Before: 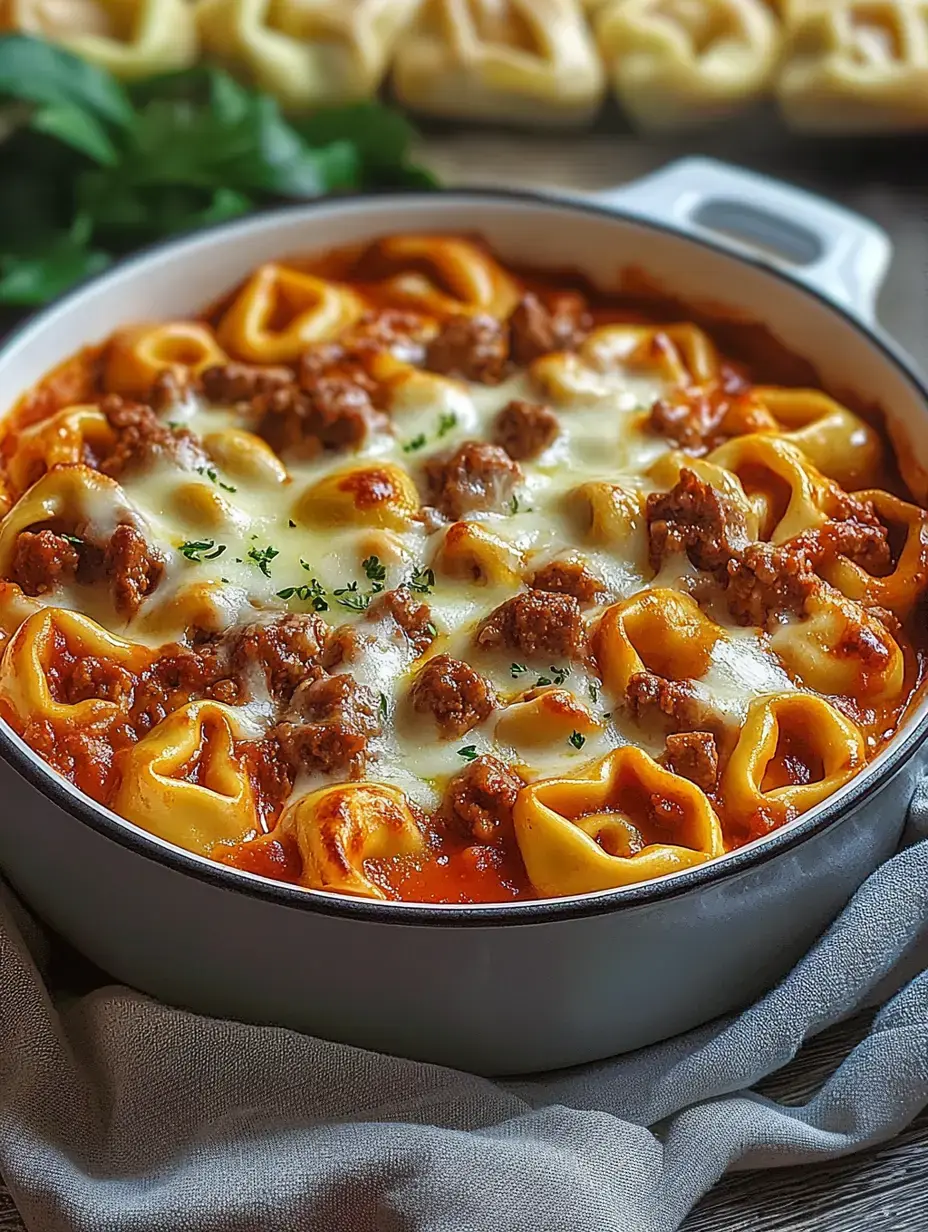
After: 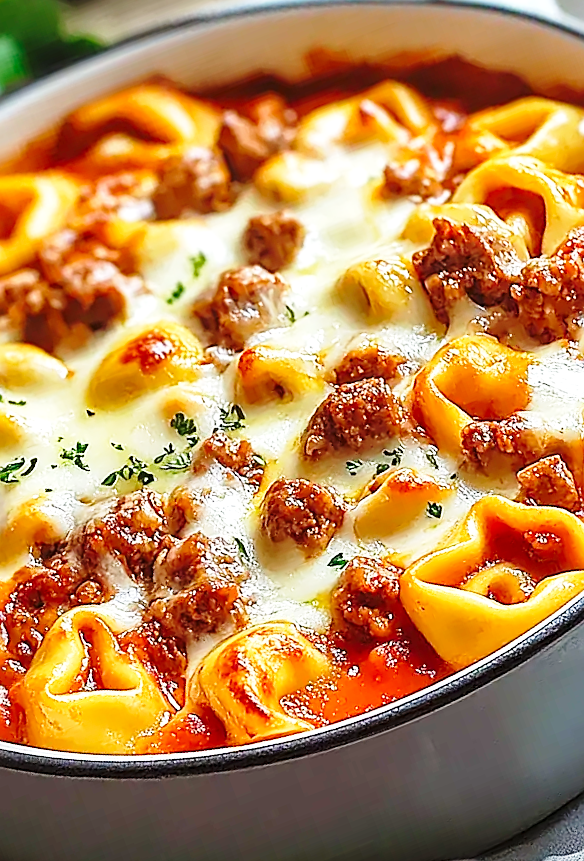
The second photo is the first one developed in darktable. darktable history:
sharpen: on, module defaults
base curve: curves: ch0 [(0, 0) (0.028, 0.03) (0.121, 0.232) (0.46, 0.748) (0.859, 0.968) (1, 1)], preserve colors none
exposure: exposure 0.408 EV, compensate highlight preservation false
crop and rotate: angle 21.38°, left 6.843%, right 4.031%, bottom 1.059%
